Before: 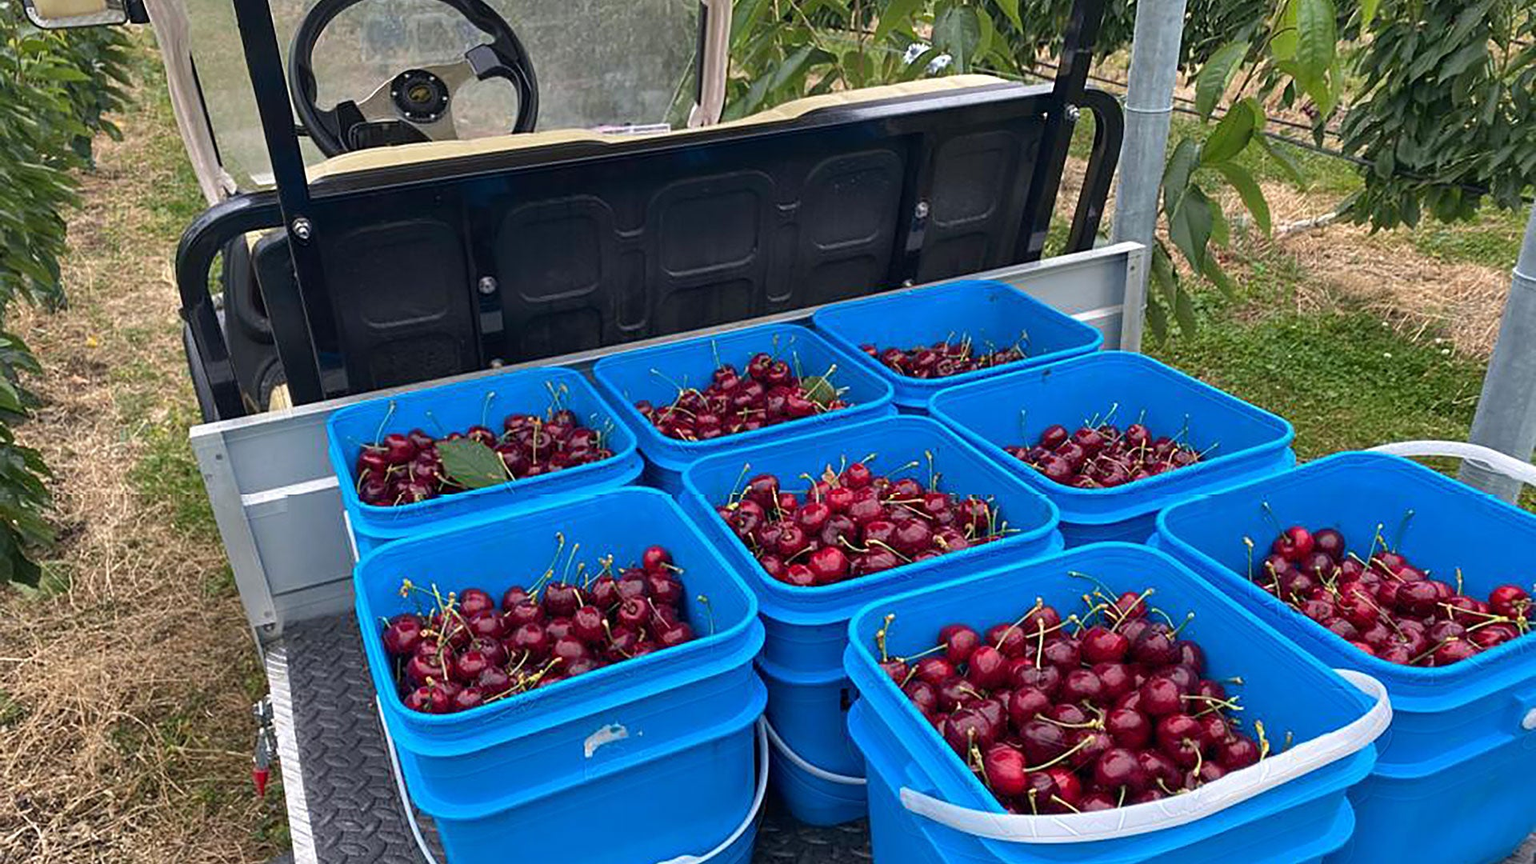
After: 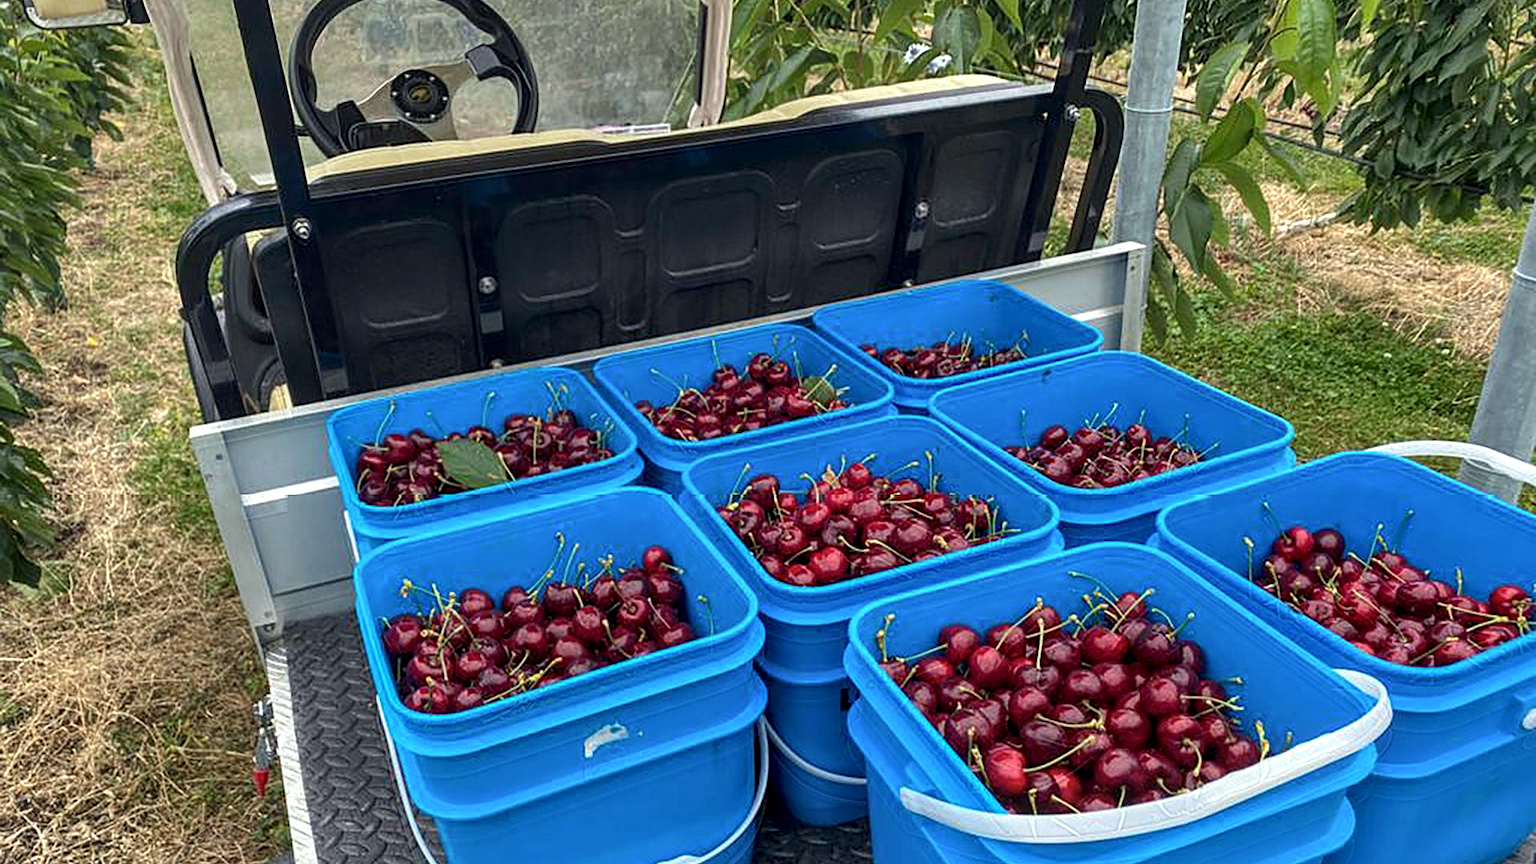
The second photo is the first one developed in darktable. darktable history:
local contrast: detail 130%
exposure: exposure 0.128 EV, compensate highlight preservation false
color correction: highlights a* -4.73, highlights b* 5.06, saturation 0.97
